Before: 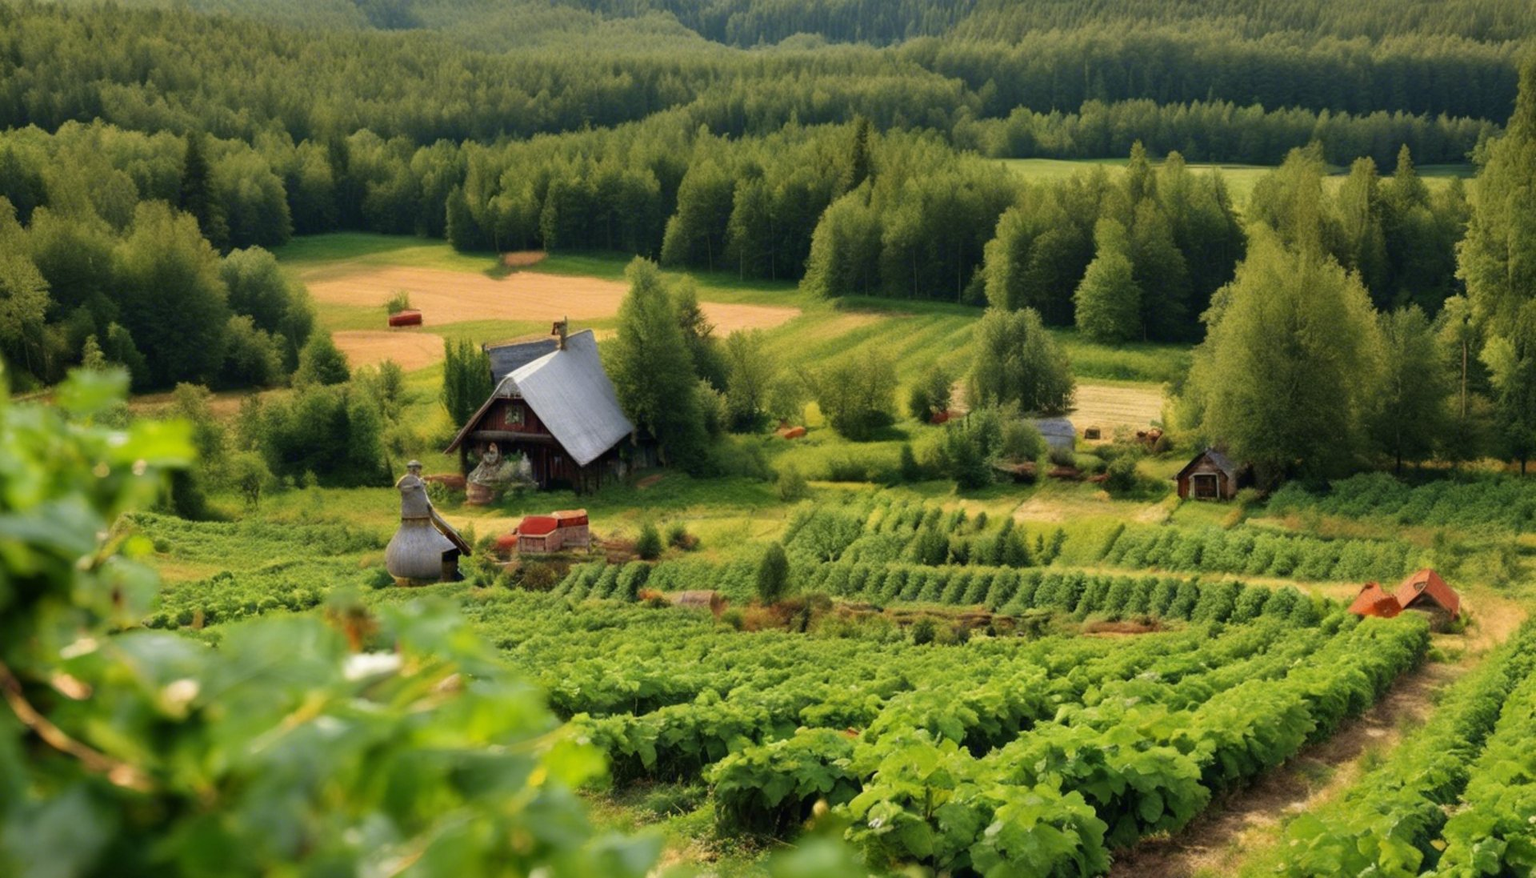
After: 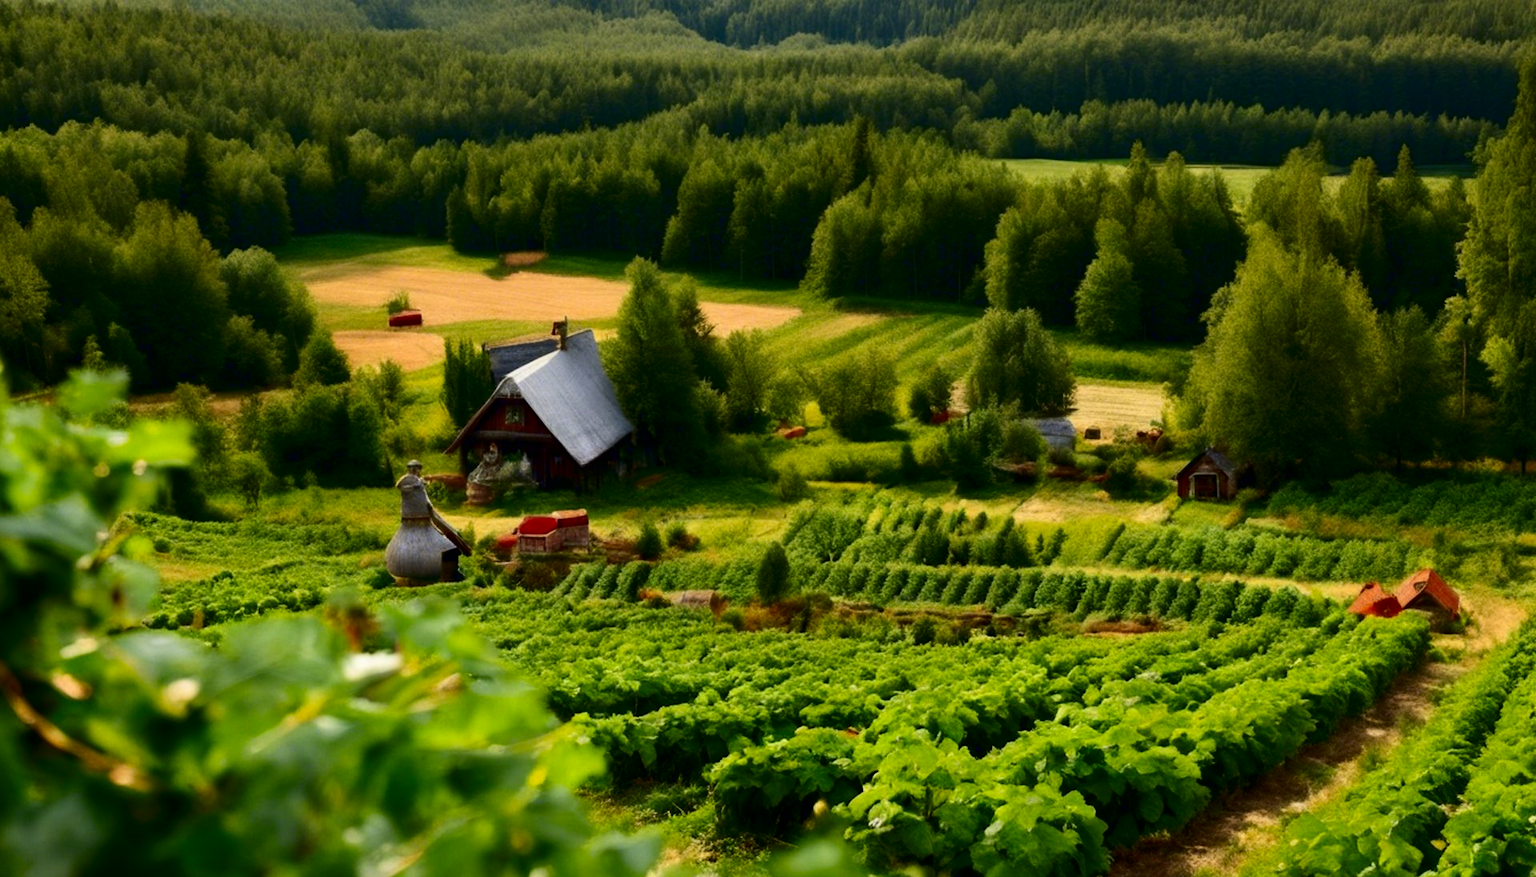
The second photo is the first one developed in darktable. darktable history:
contrast brightness saturation: contrast 0.219, brightness -0.189, saturation 0.23
